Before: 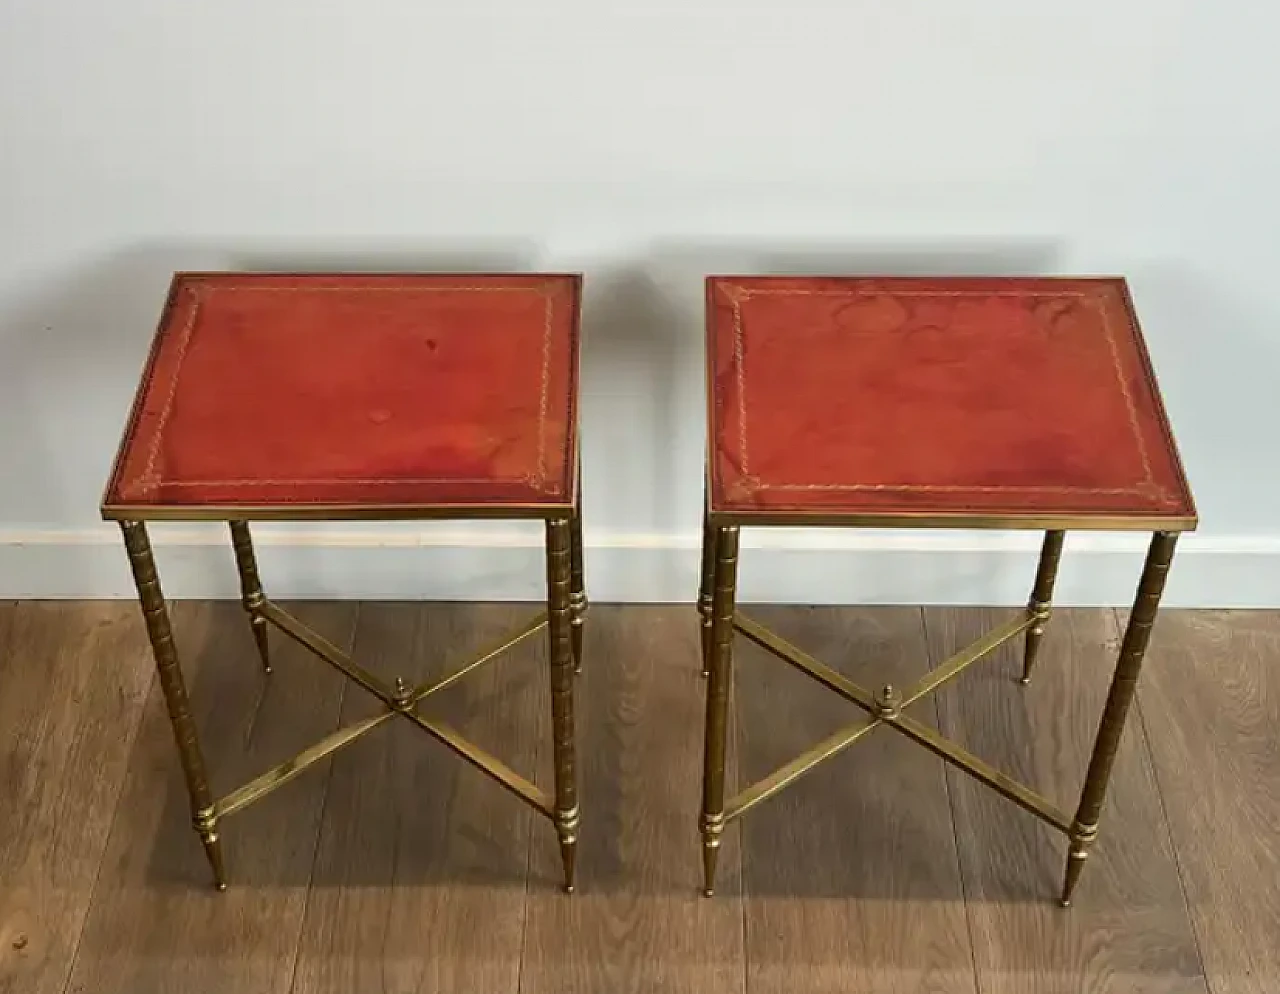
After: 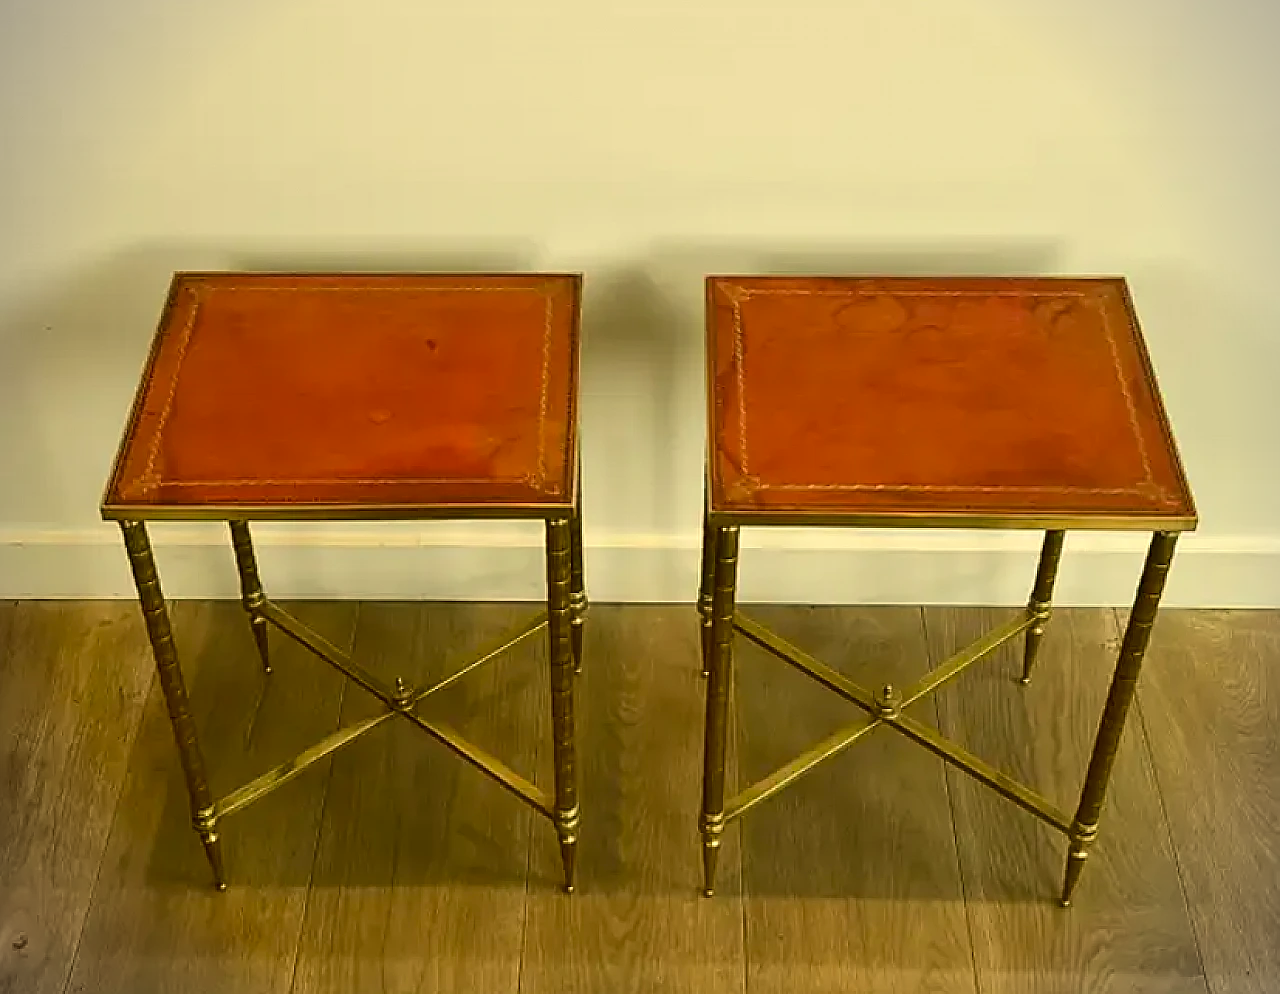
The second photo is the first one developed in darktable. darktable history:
haze removal: strength -0.085, distance 0.363, compatibility mode true, adaptive false
sharpen: on, module defaults
vignetting: fall-off start 92.22%, saturation -0.647
color correction: highlights a* 0.123, highlights b* 29.01, shadows a* -0.321, shadows b* 21.11
